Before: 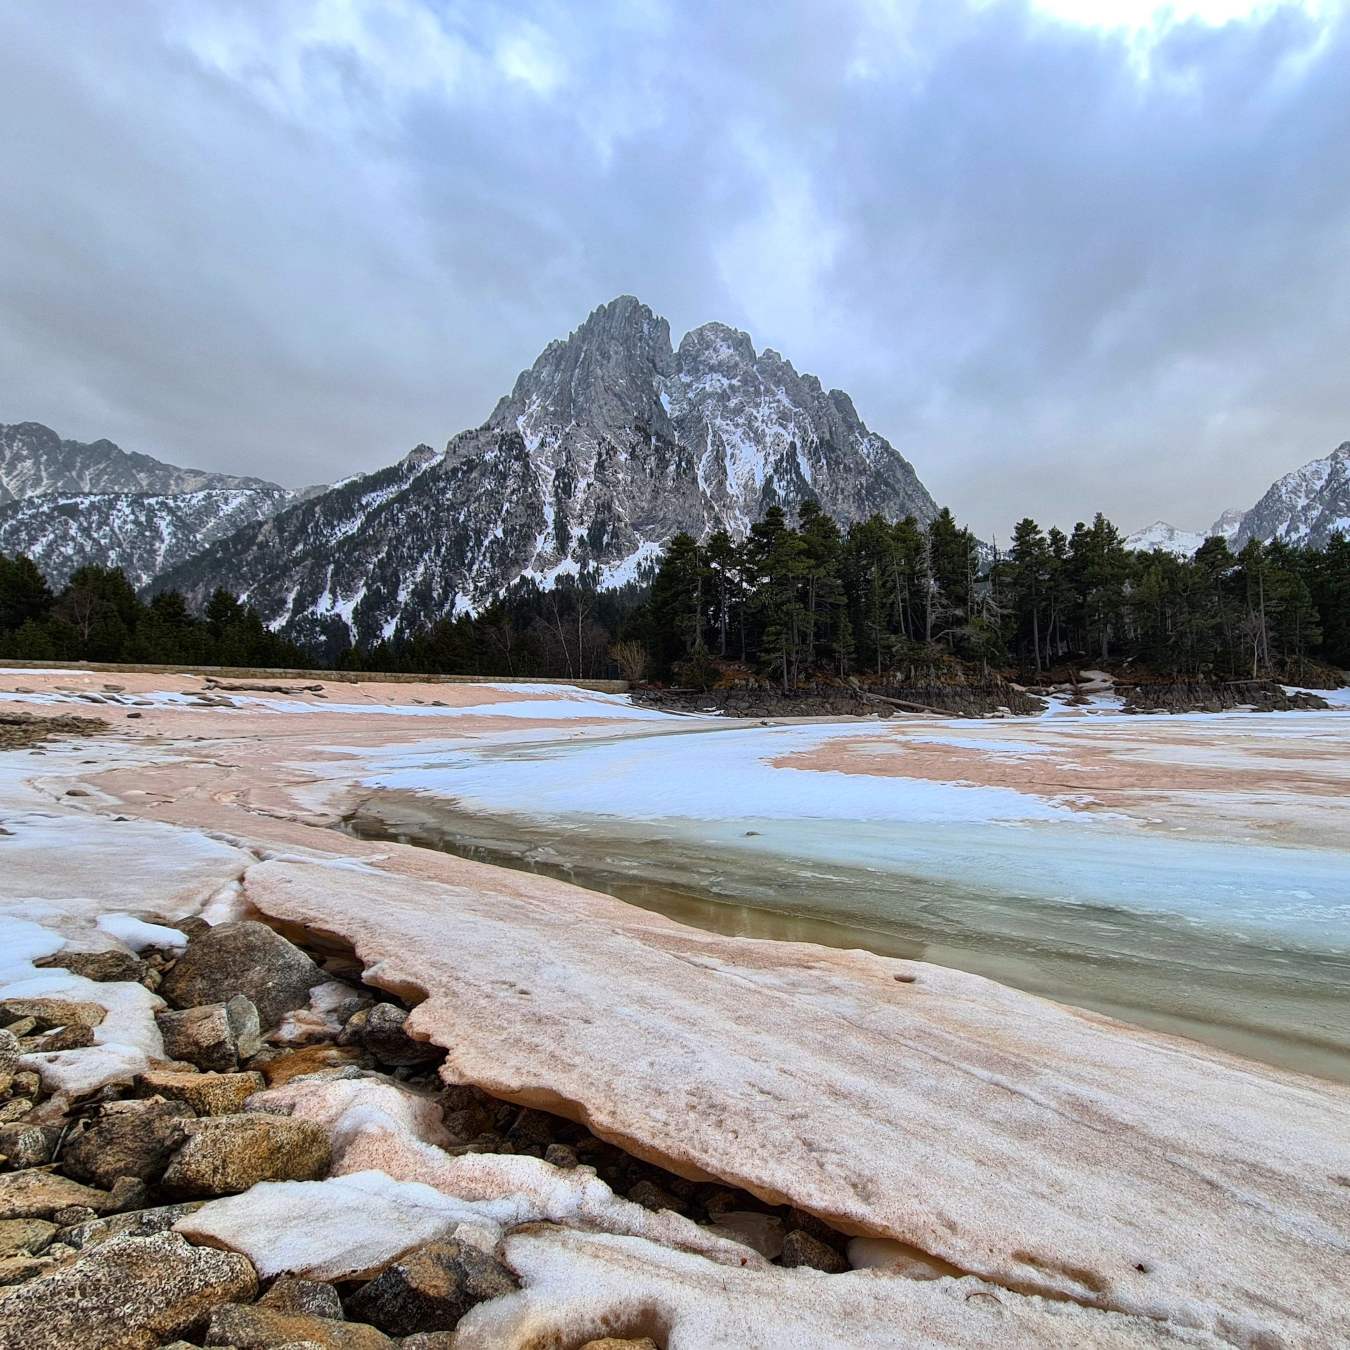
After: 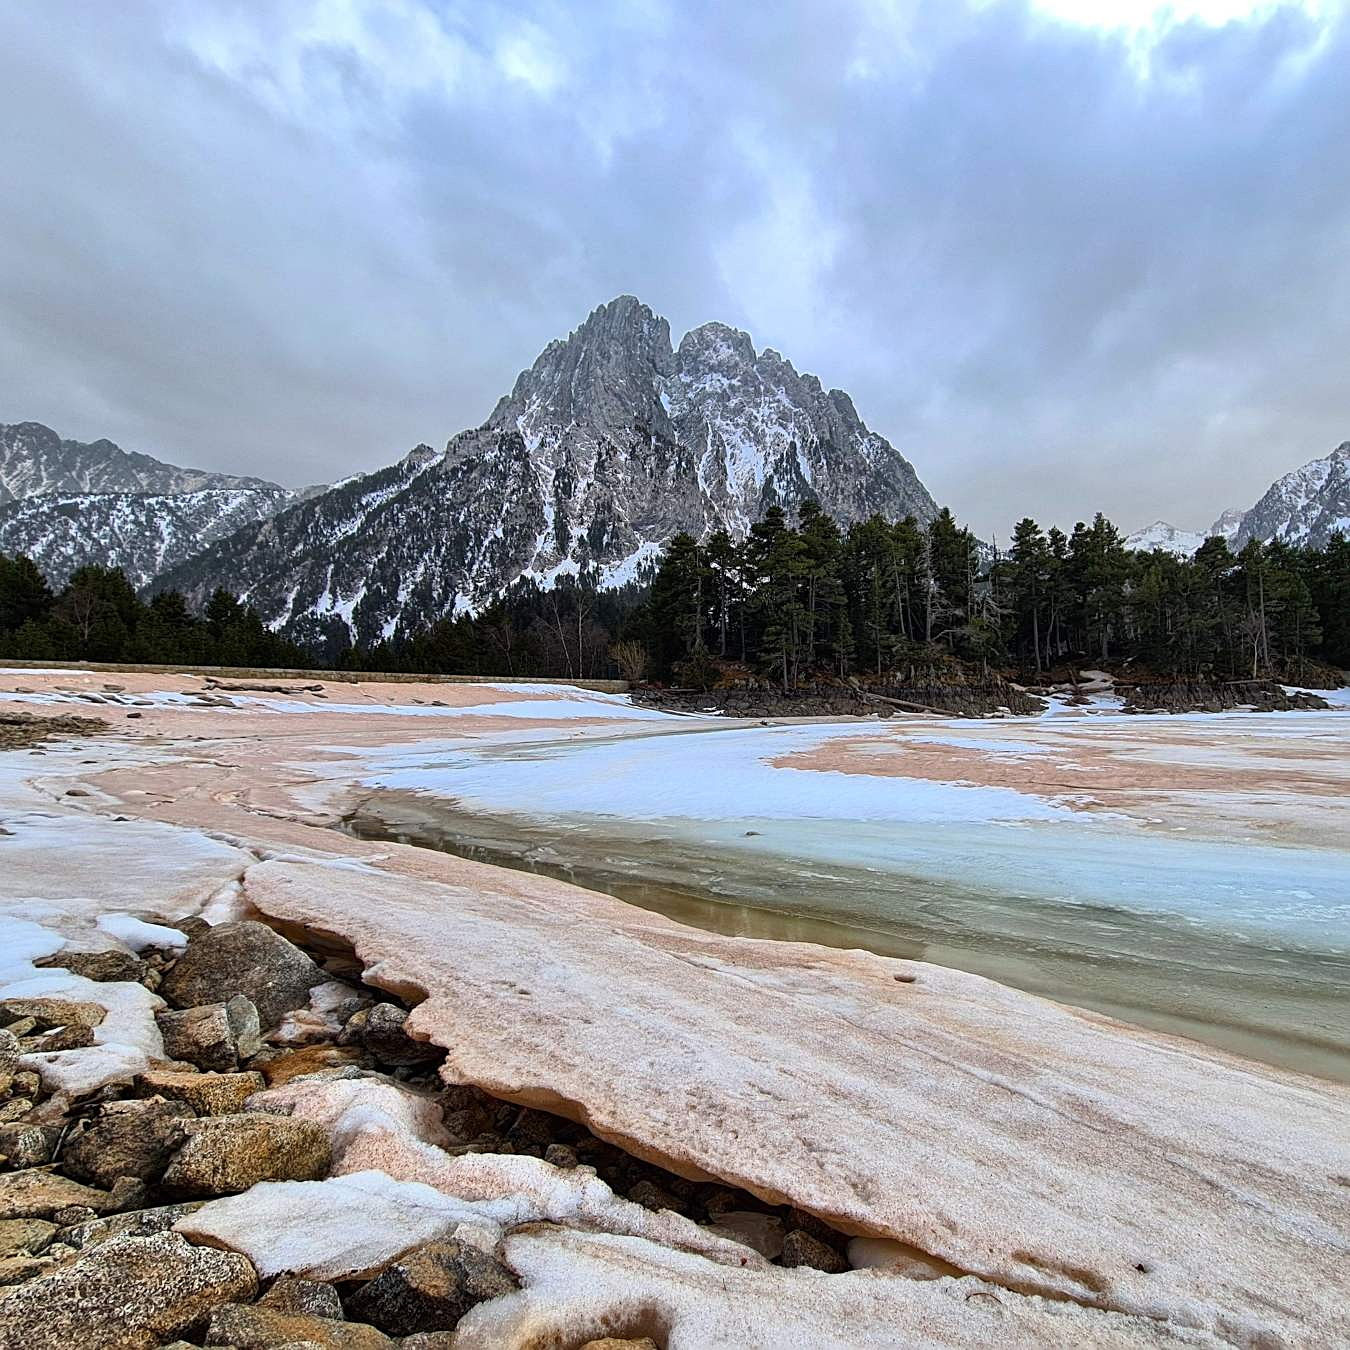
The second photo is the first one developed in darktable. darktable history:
sharpen: radius 2.126, amount 0.384, threshold 0.034
